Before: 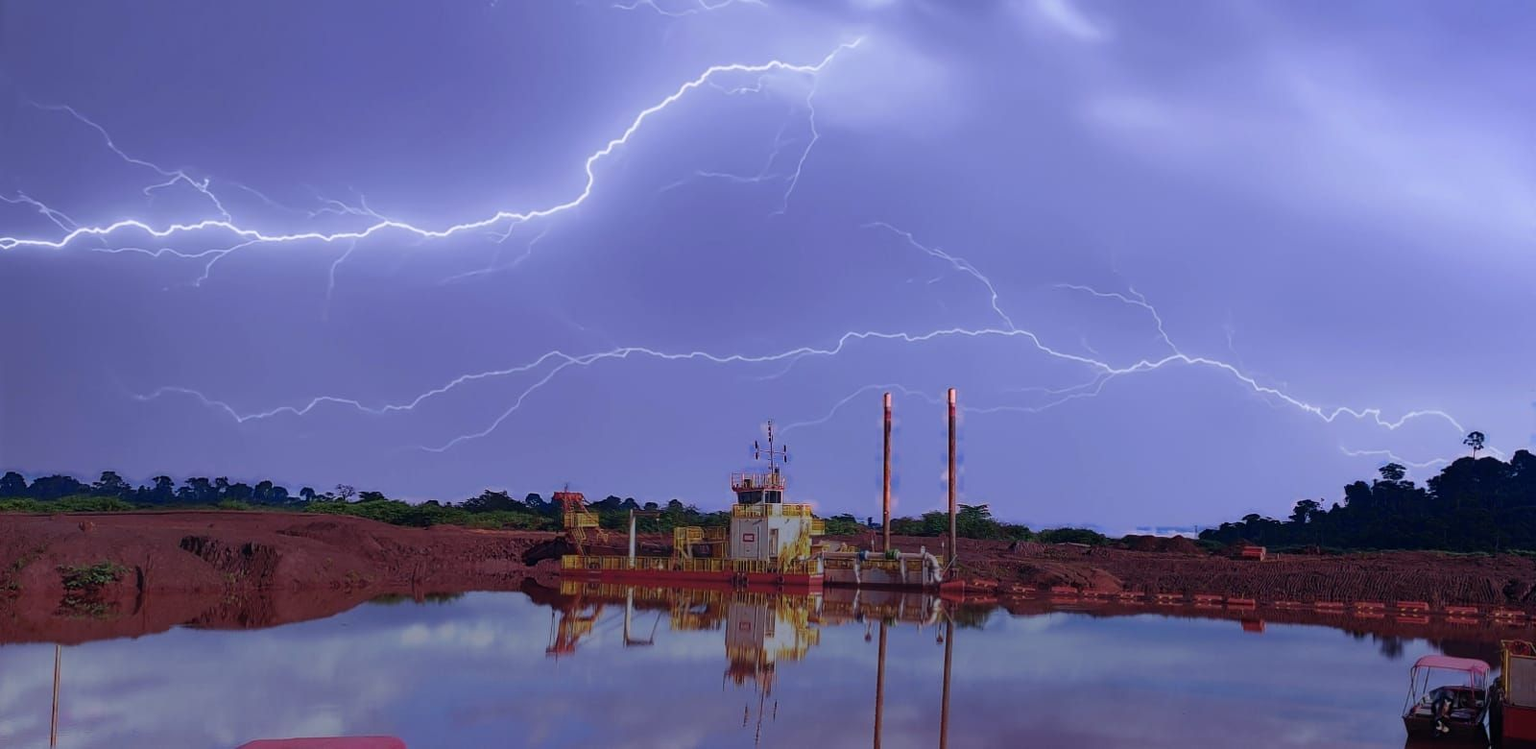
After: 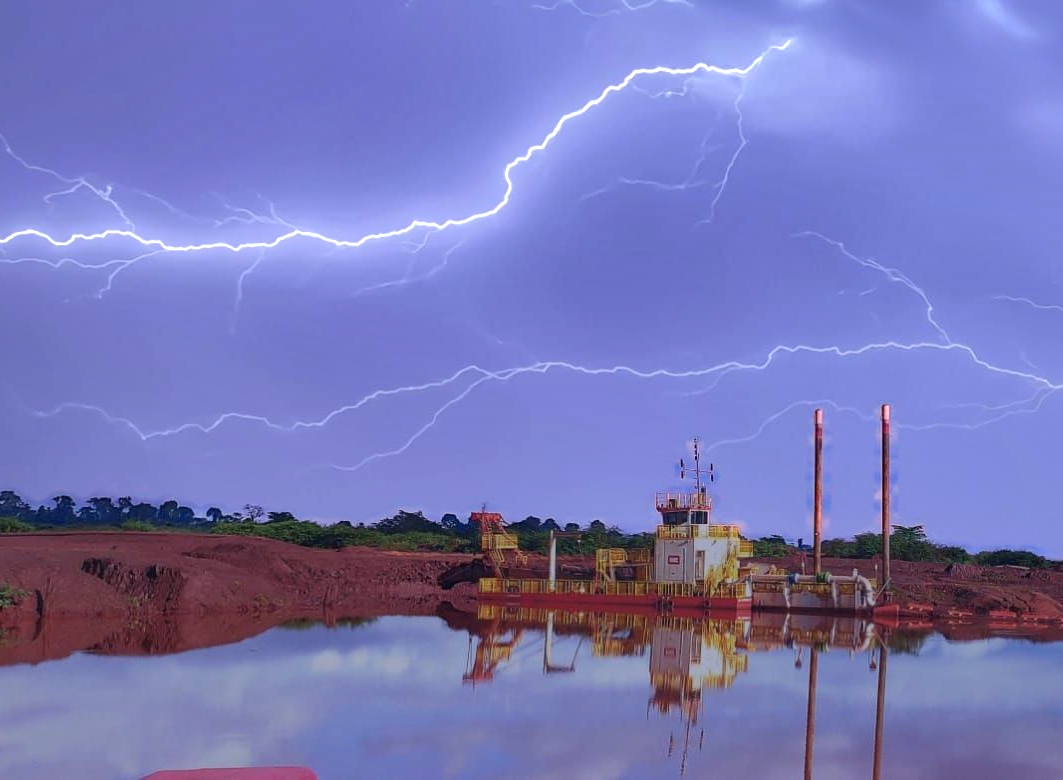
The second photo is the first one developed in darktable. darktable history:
exposure: exposure 0.561 EV, compensate exposure bias true, compensate highlight preservation false
crop and rotate: left 6.706%, right 26.824%
shadows and highlights: shadows 38.63, highlights -74.81
